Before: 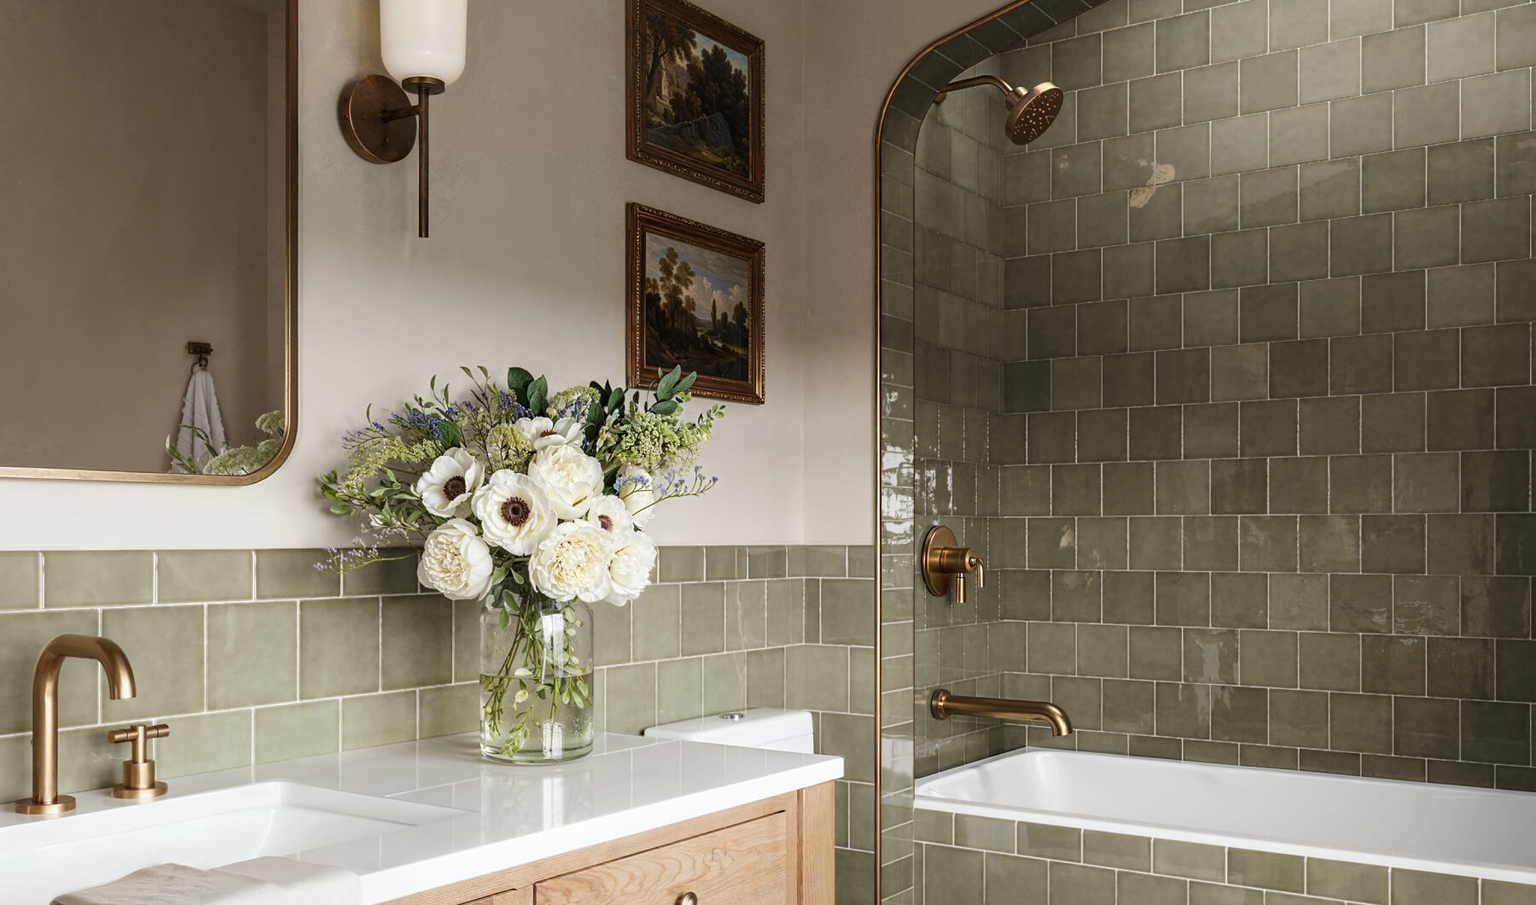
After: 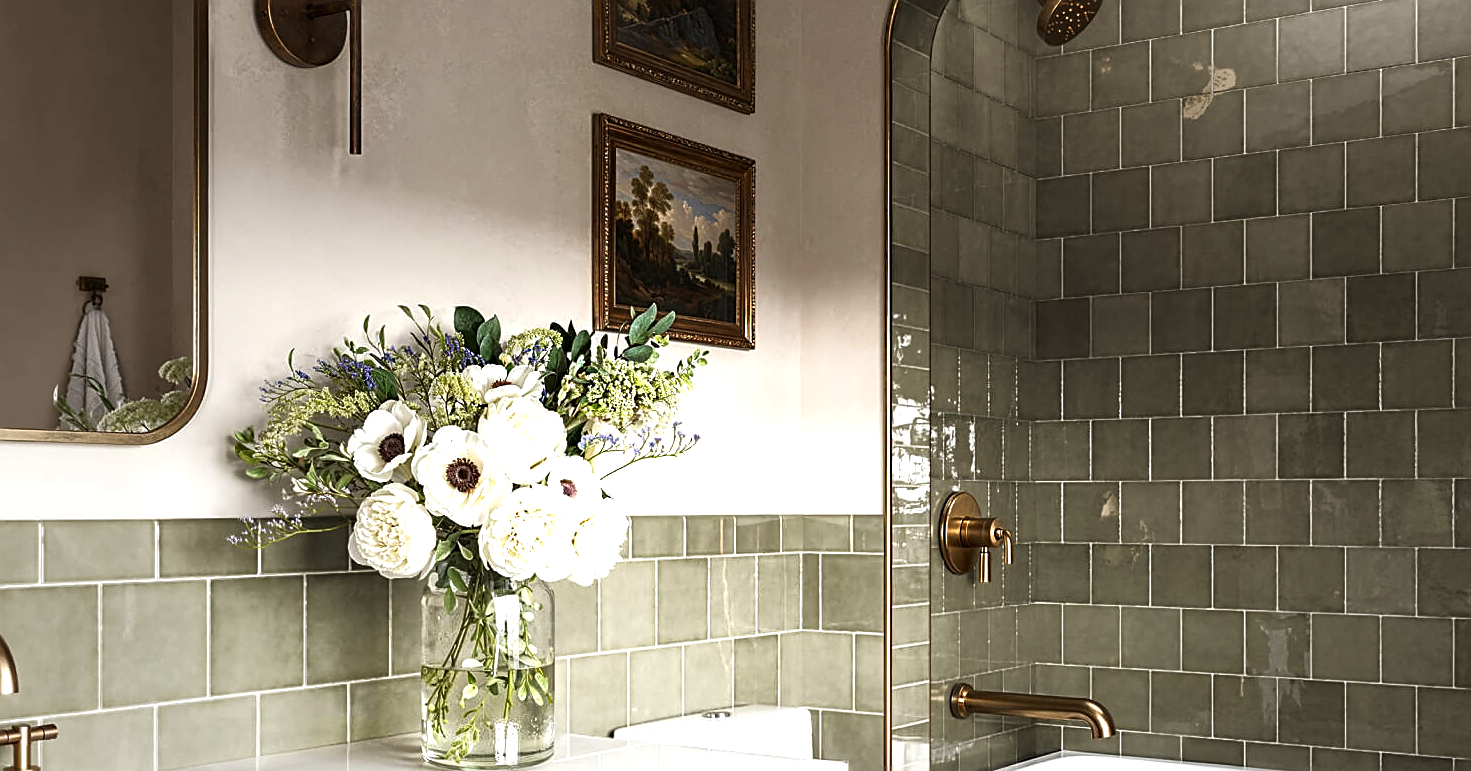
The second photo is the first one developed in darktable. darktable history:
exposure: exposure 0.755 EV, compensate highlight preservation false
sharpen: on, module defaults
vignetting: fall-off start 16.32%, fall-off radius 100.95%, saturation -0.035, width/height ratio 0.716
tone equalizer: -8 EV -0.391 EV, -7 EV -0.413 EV, -6 EV -0.352 EV, -5 EV -0.248 EV, -3 EV 0.233 EV, -2 EV 0.34 EV, -1 EV 0.368 EV, +0 EV 0.39 EV, edges refinement/feathering 500, mask exposure compensation -1.57 EV, preserve details no
crop: left 7.85%, top 11.74%, right 10.427%, bottom 15.475%
levels: mode automatic, levels [0.026, 0.507, 0.987]
tone curve: curves: ch0 [(0, 0) (0.48, 0.431) (0.7, 0.609) (0.864, 0.854) (1, 1)], color space Lab, independent channels, preserve colors none
